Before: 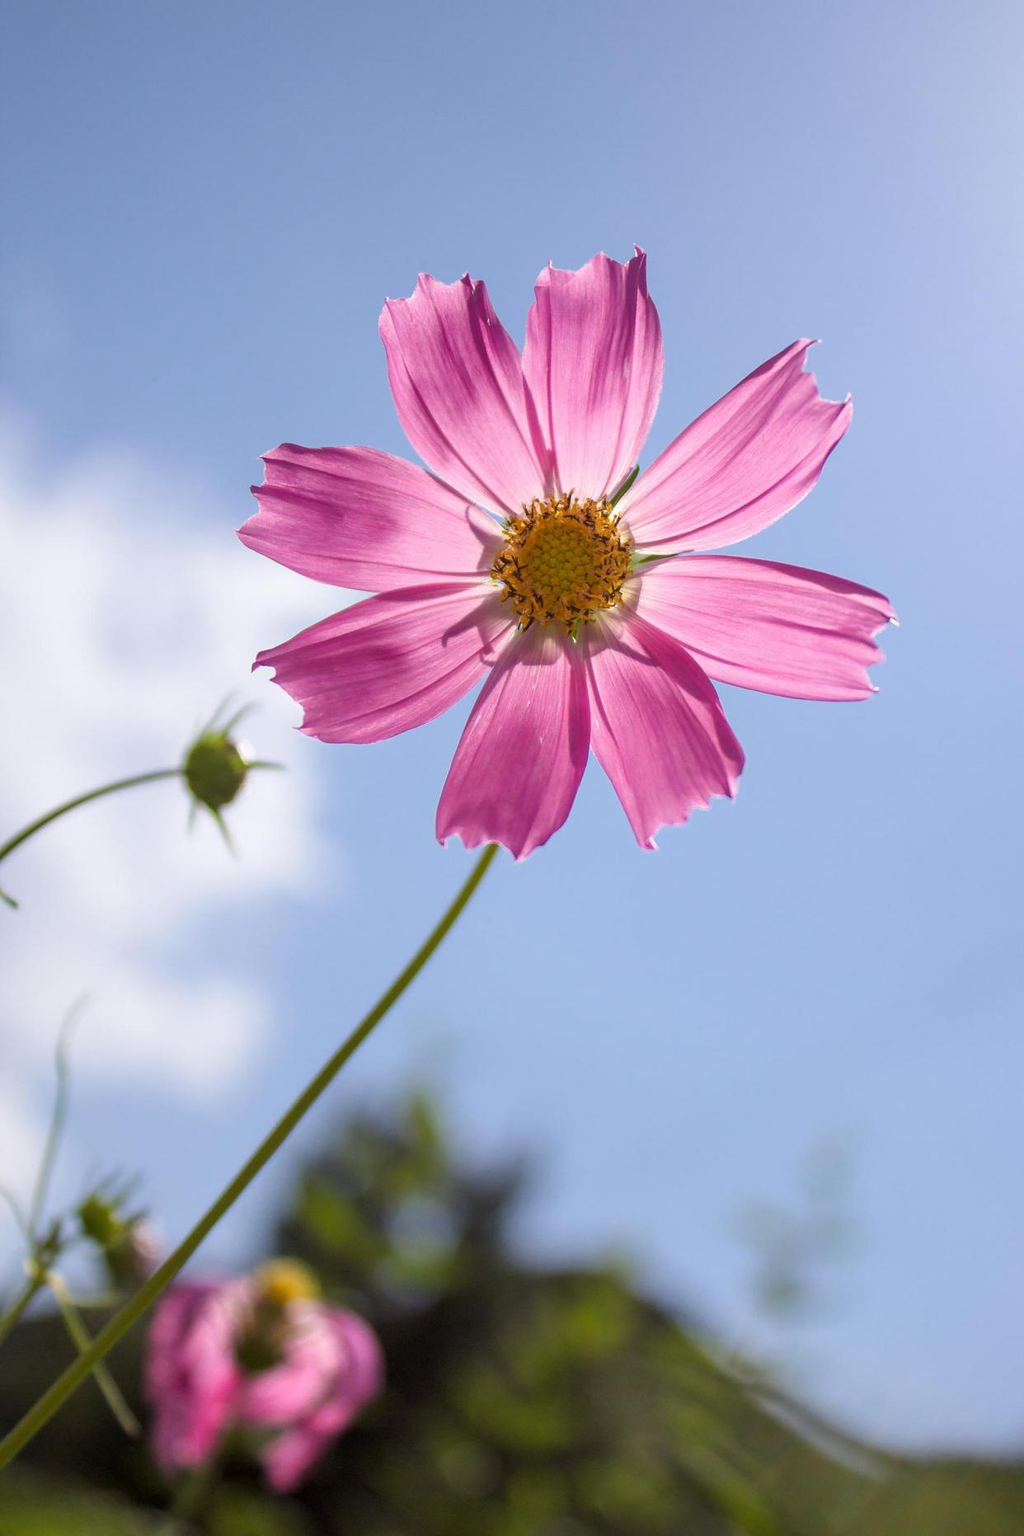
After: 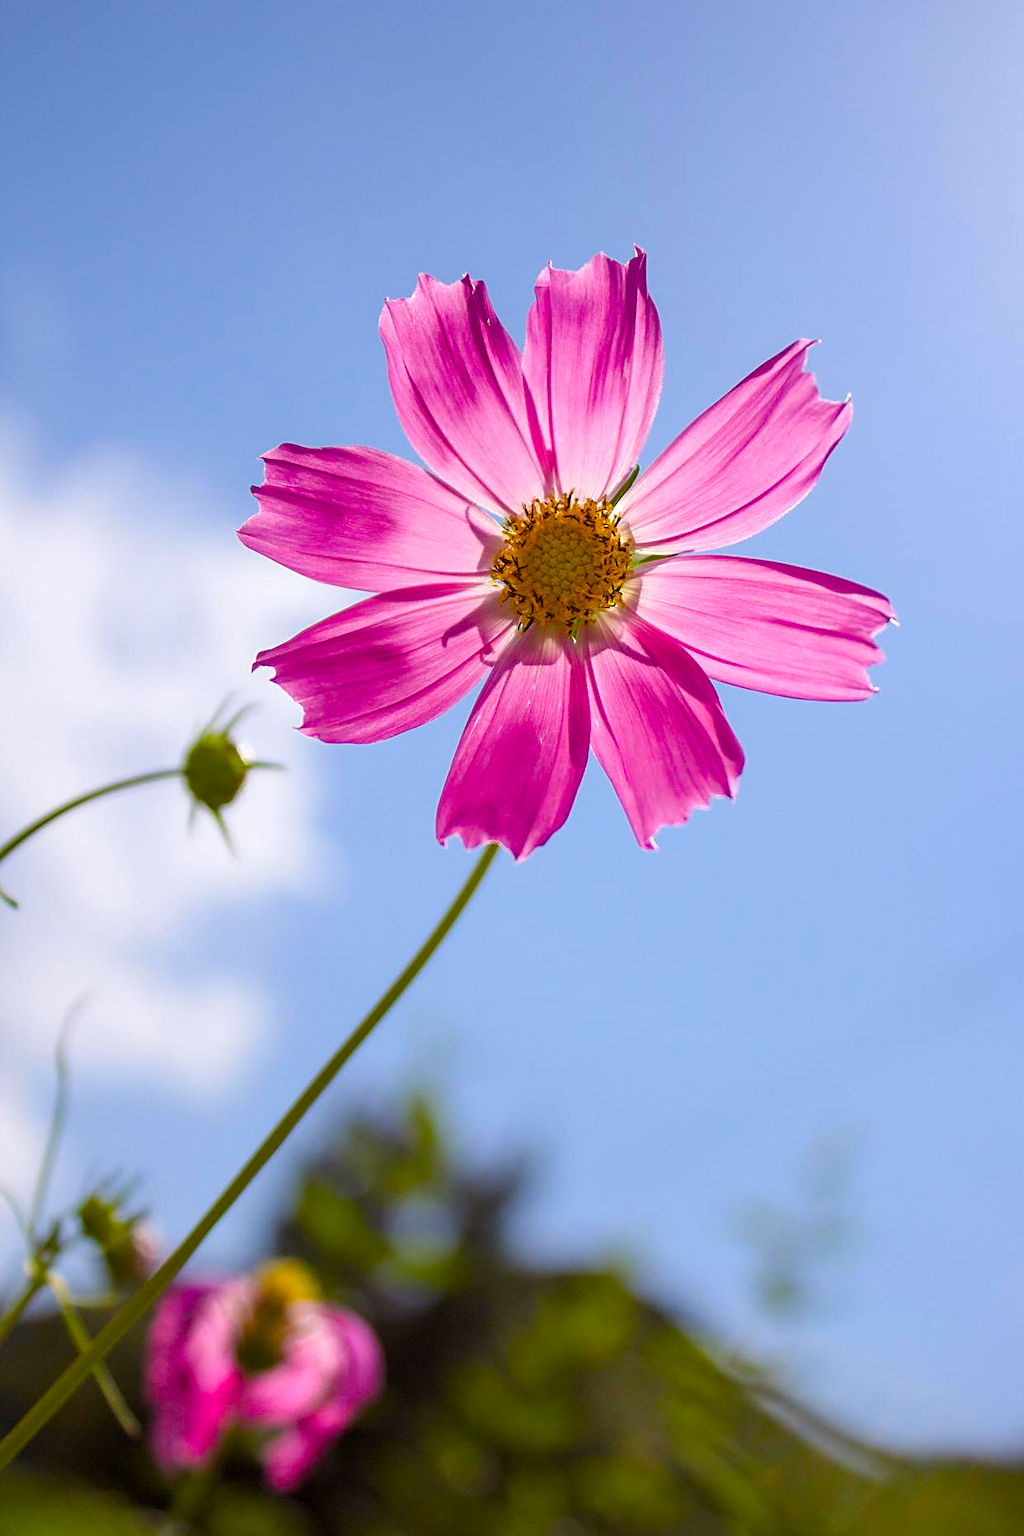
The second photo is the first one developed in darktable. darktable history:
color balance rgb: shadows lift › chroma 1.038%, shadows lift › hue 29.26°, perceptual saturation grading › global saturation 36.434%, perceptual saturation grading › shadows 34.629%
sharpen: on, module defaults
